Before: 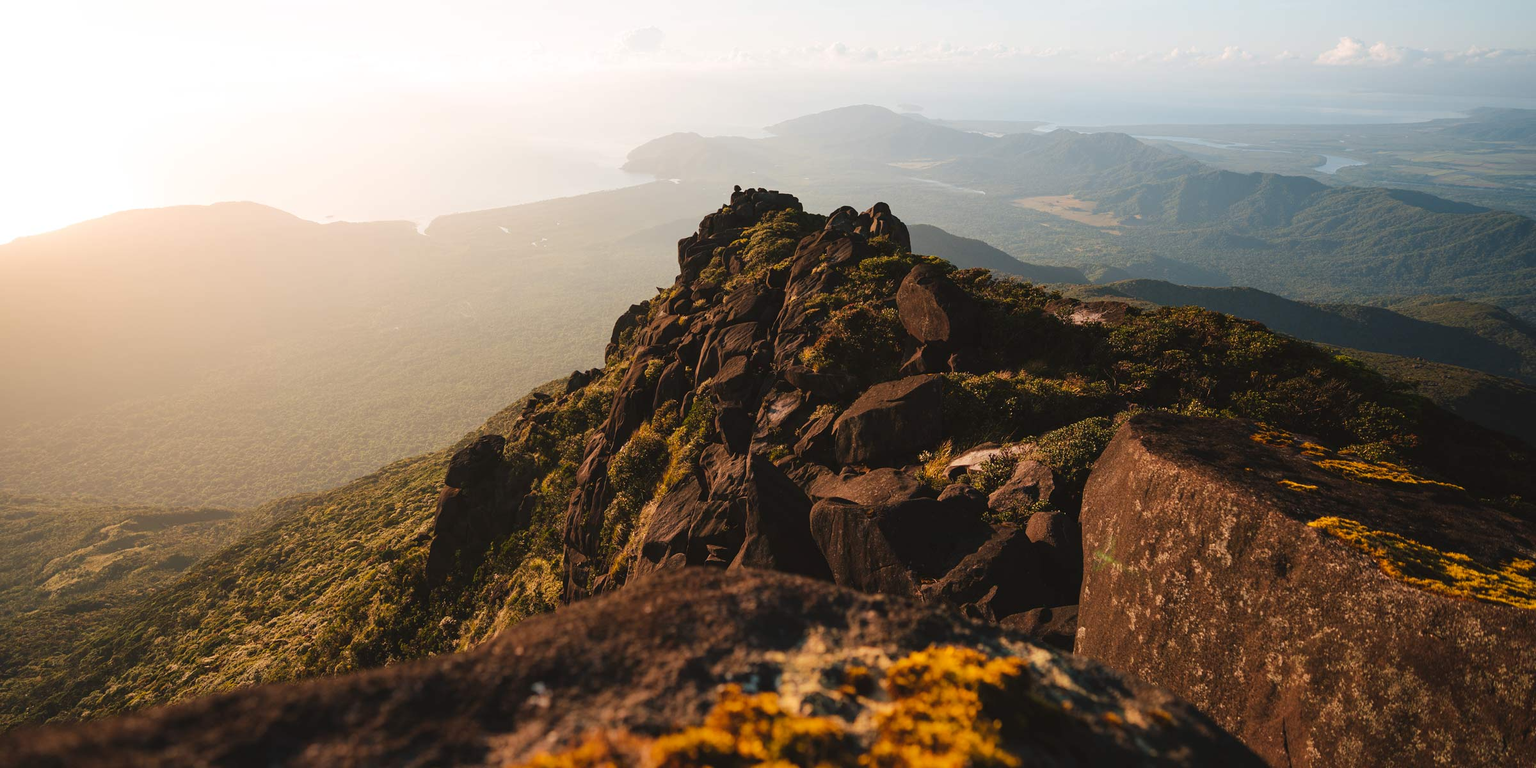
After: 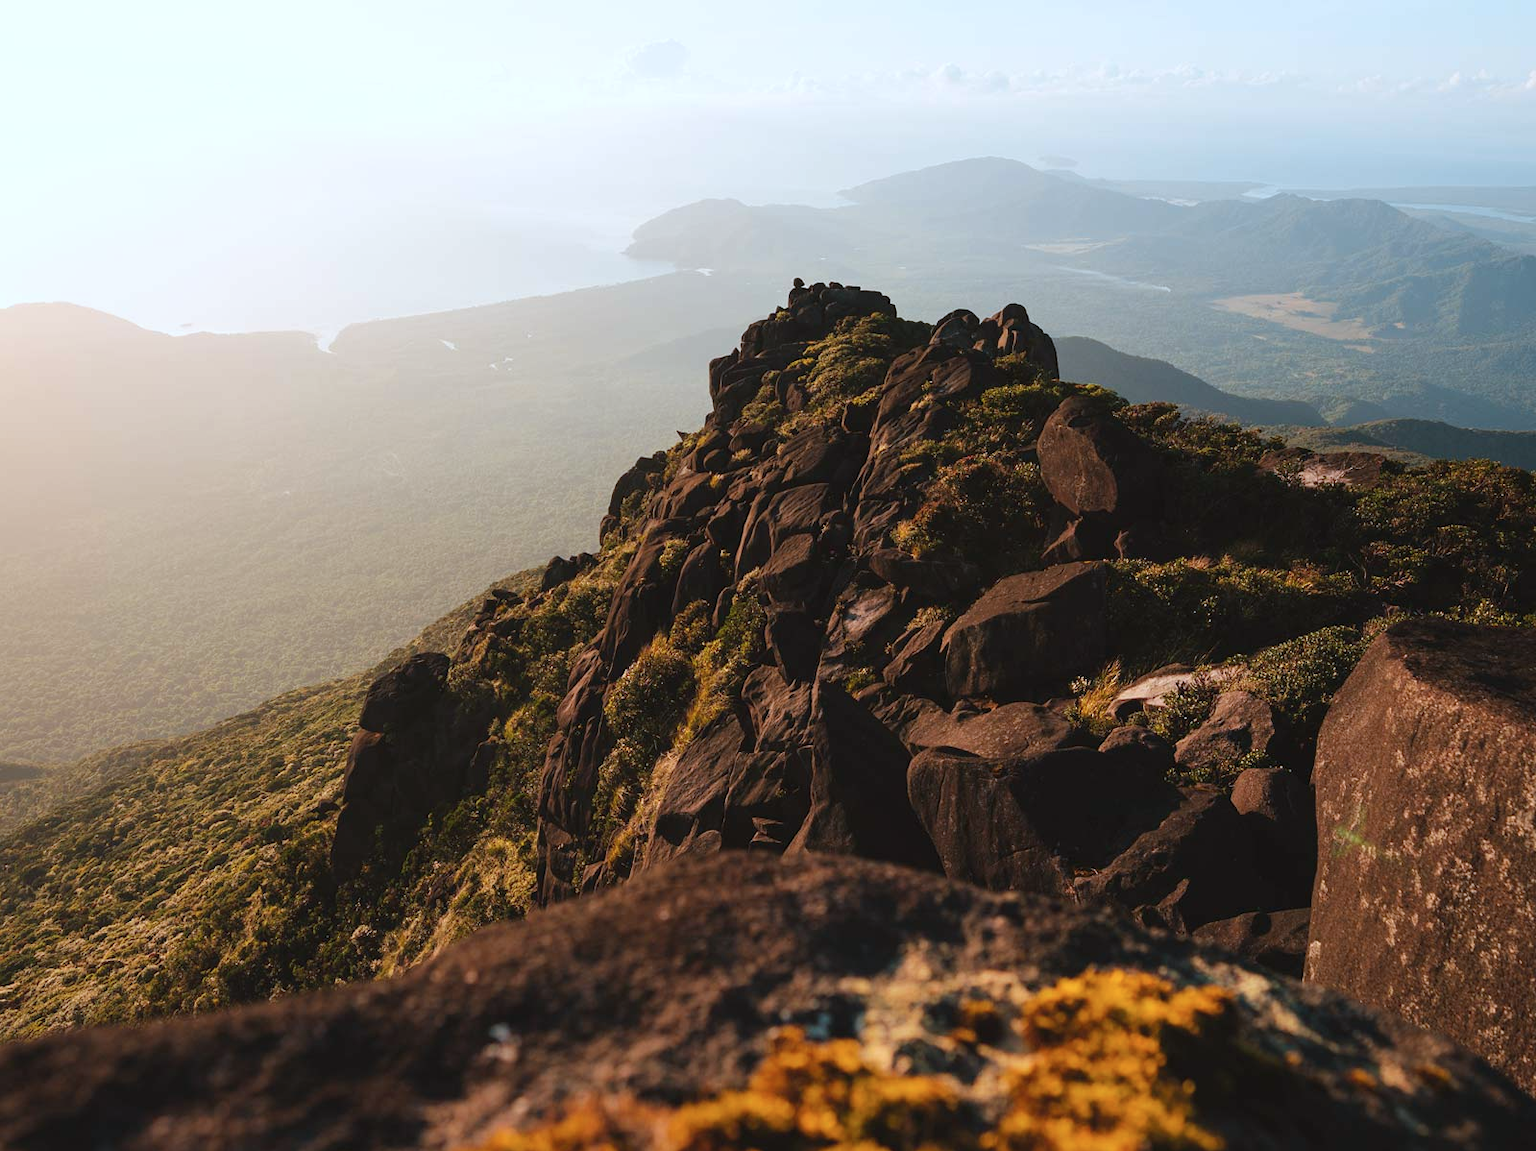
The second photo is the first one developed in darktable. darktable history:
color correction: highlights a* -4.18, highlights b* -10.81
crop and rotate: left 13.409%, right 19.924%
